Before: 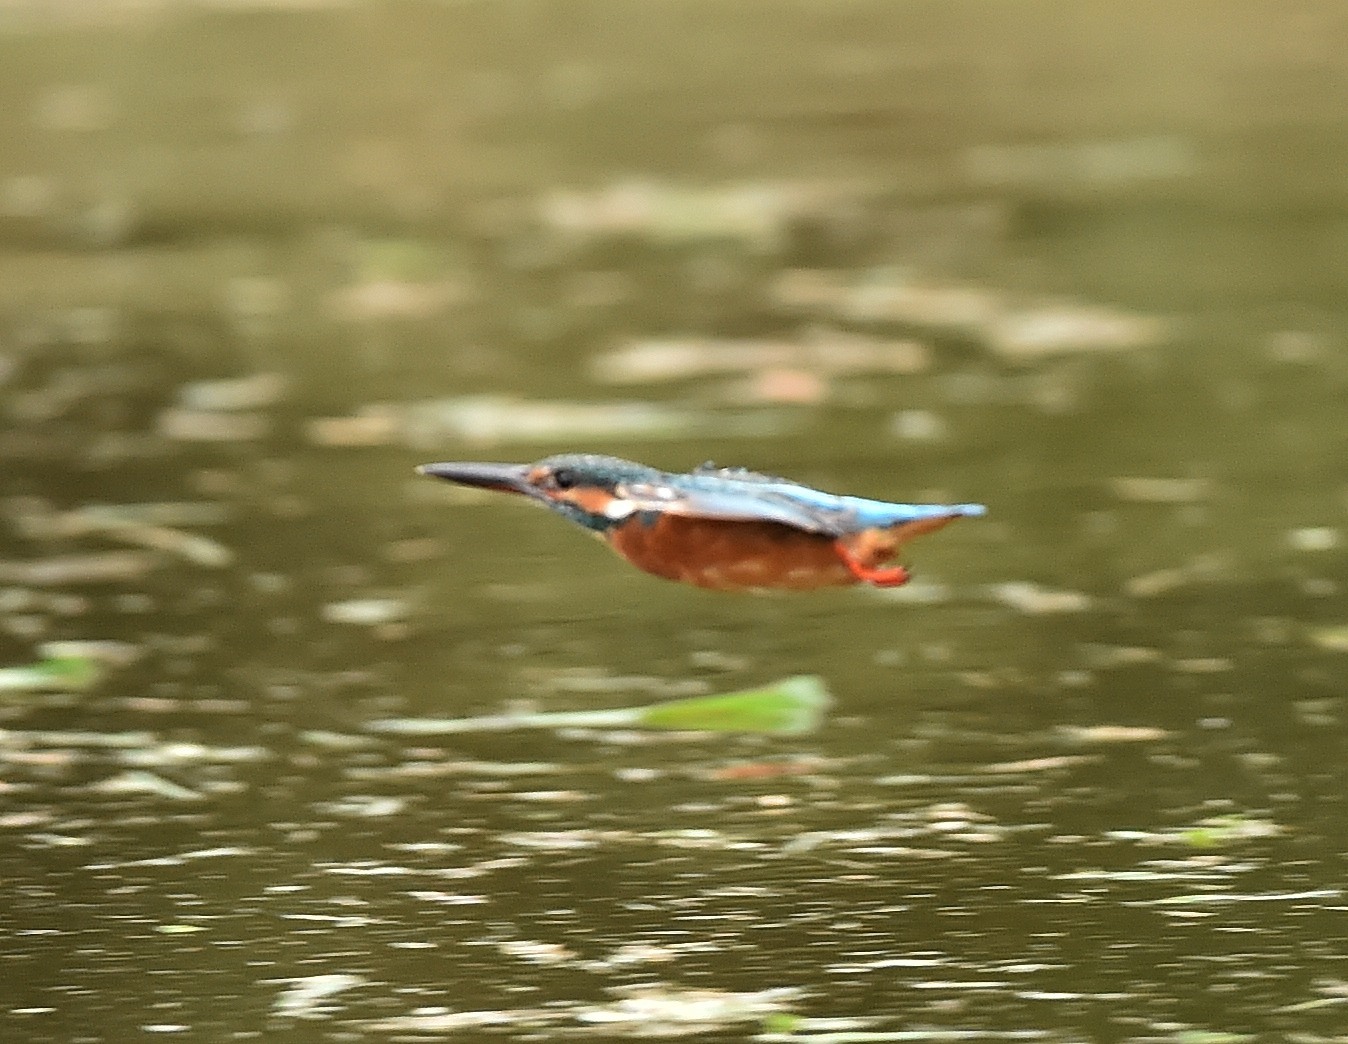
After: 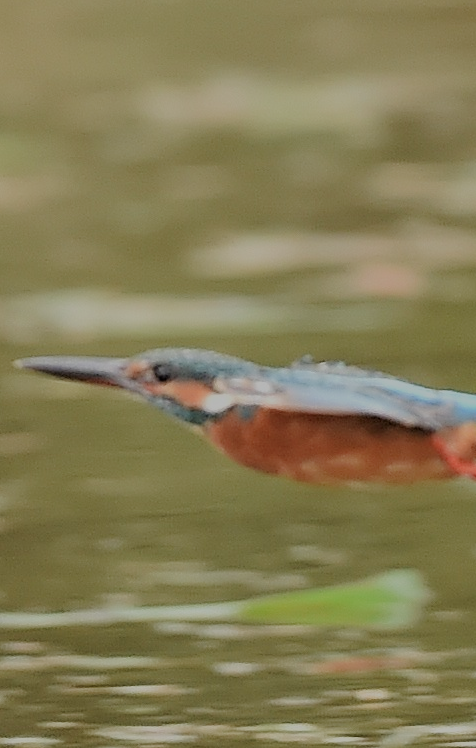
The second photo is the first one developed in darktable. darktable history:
crop and rotate: left 29.868%, top 10.213%, right 34.761%, bottom 18.076%
filmic rgb: middle gray luminance 2.51%, black relative exposure -10.03 EV, white relative exposure 7 EV, dynamic range scaling 9.86%, target black luminance 0%, hardness 3.17, latitude 43.93%, contrast 0.666, highlights saturation mix 6.21%, shadows ↔ highlights balance 13.07%
